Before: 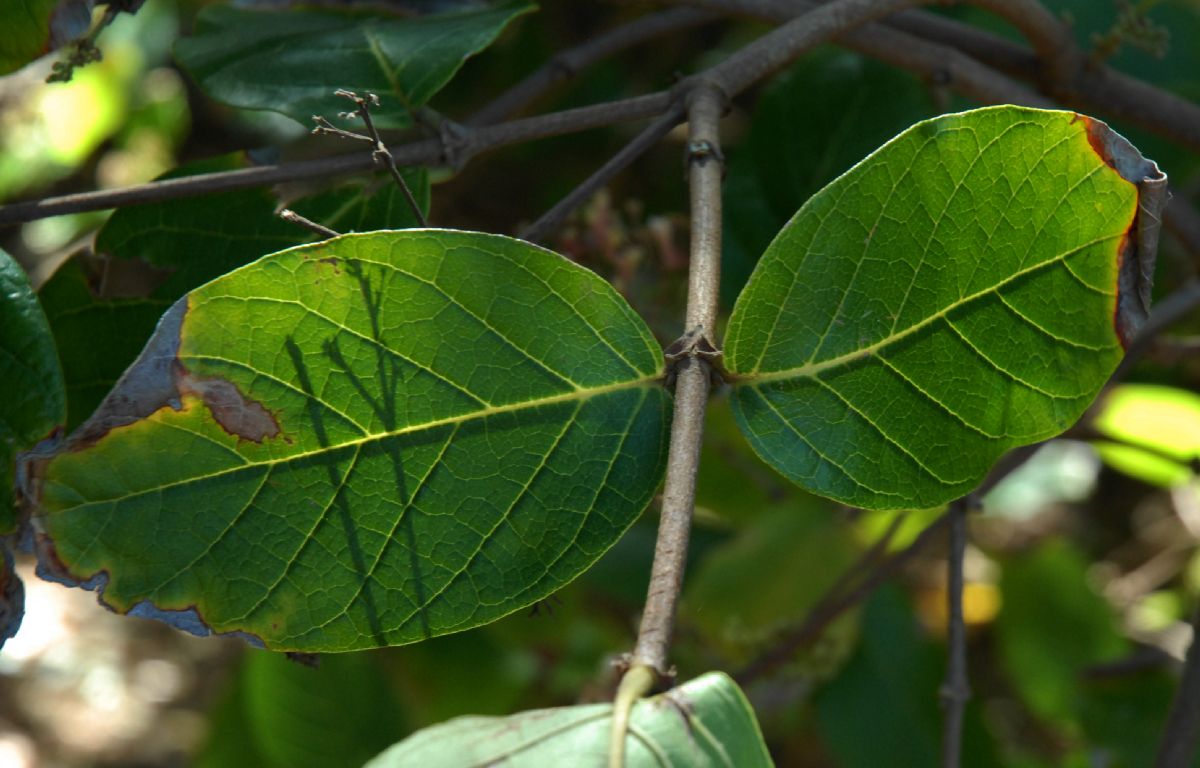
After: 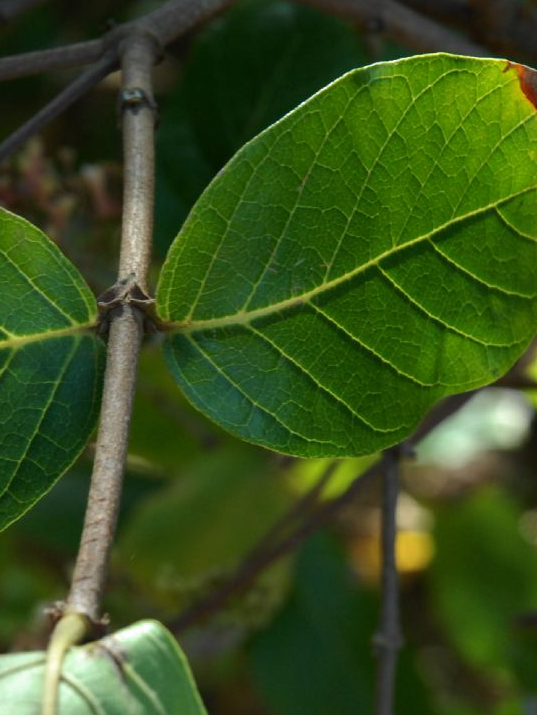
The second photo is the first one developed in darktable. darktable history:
crop: left 47.261%, top 6.837%, right 7.911%
